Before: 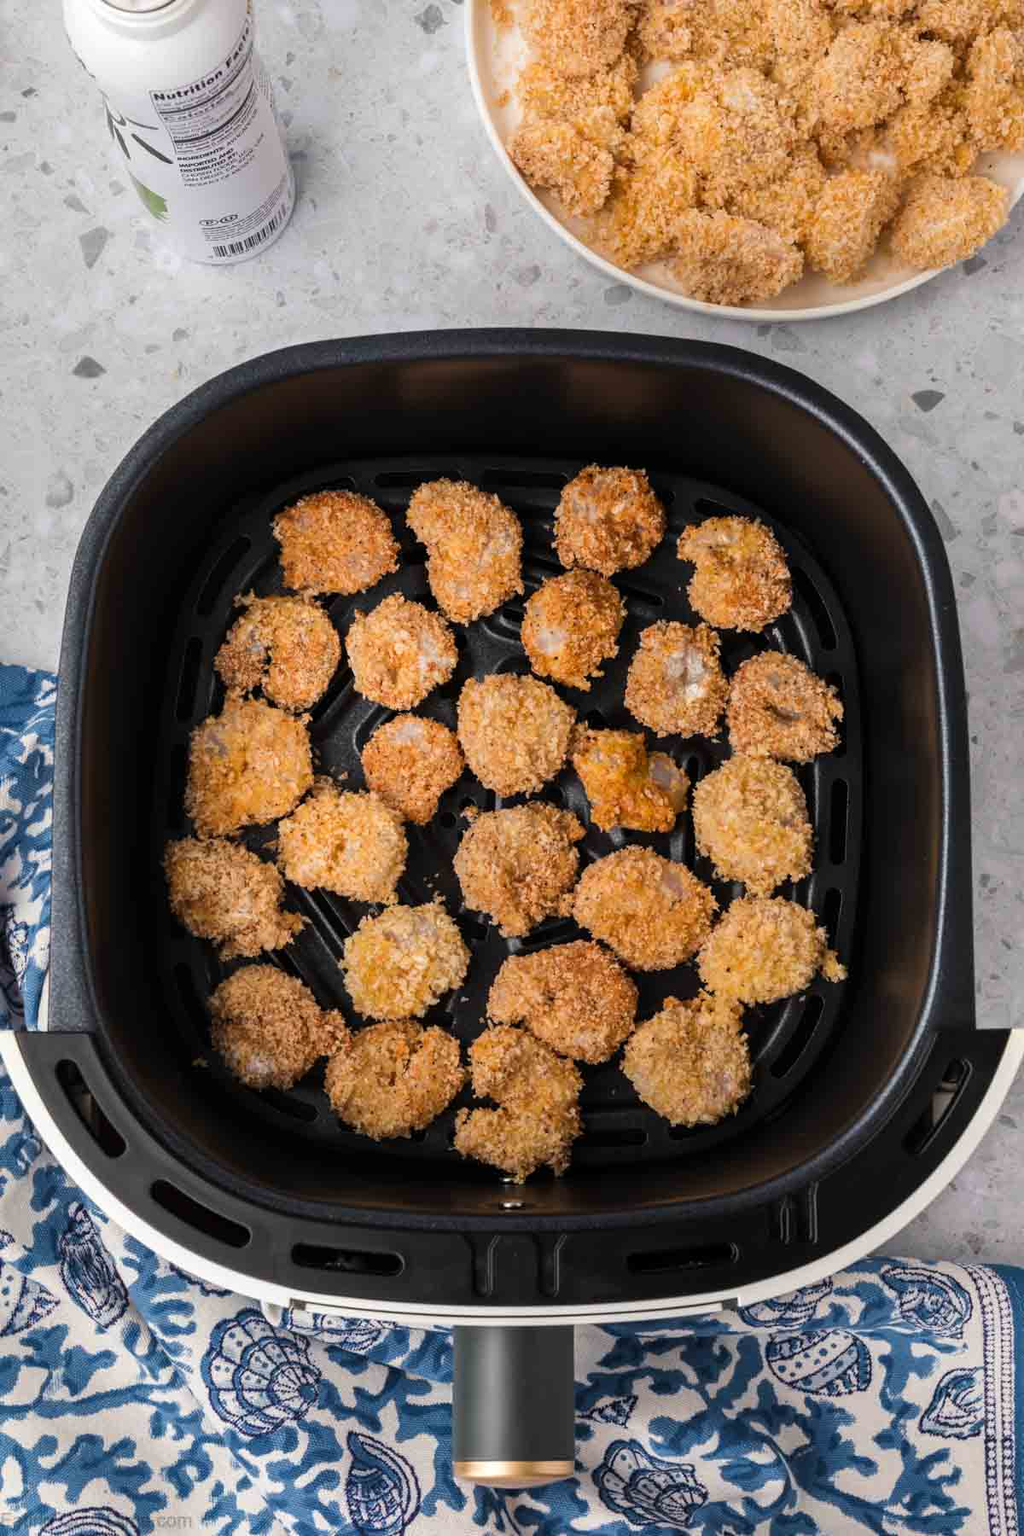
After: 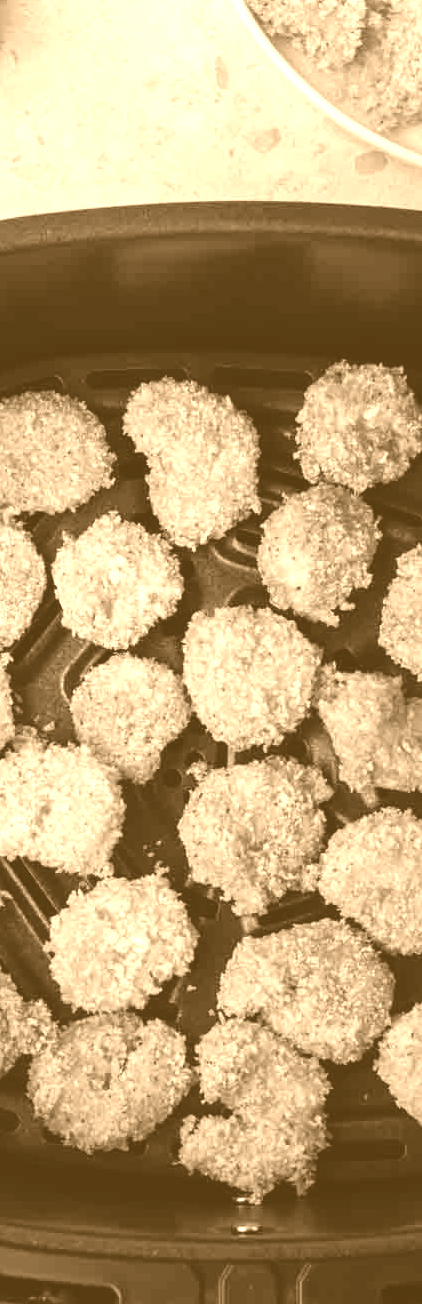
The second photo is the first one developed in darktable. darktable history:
crop and rotate: left 29.476%, top 10.214%, right 35.32%, bottom 17.333%
exposure: black level correction 0.001, exposure -0.125 EV, compensate exposure bias true, compensate highlight preservation false
colorize: hue 28.8°, source mix 100%
white balance: red 0.98, blue 1.61
